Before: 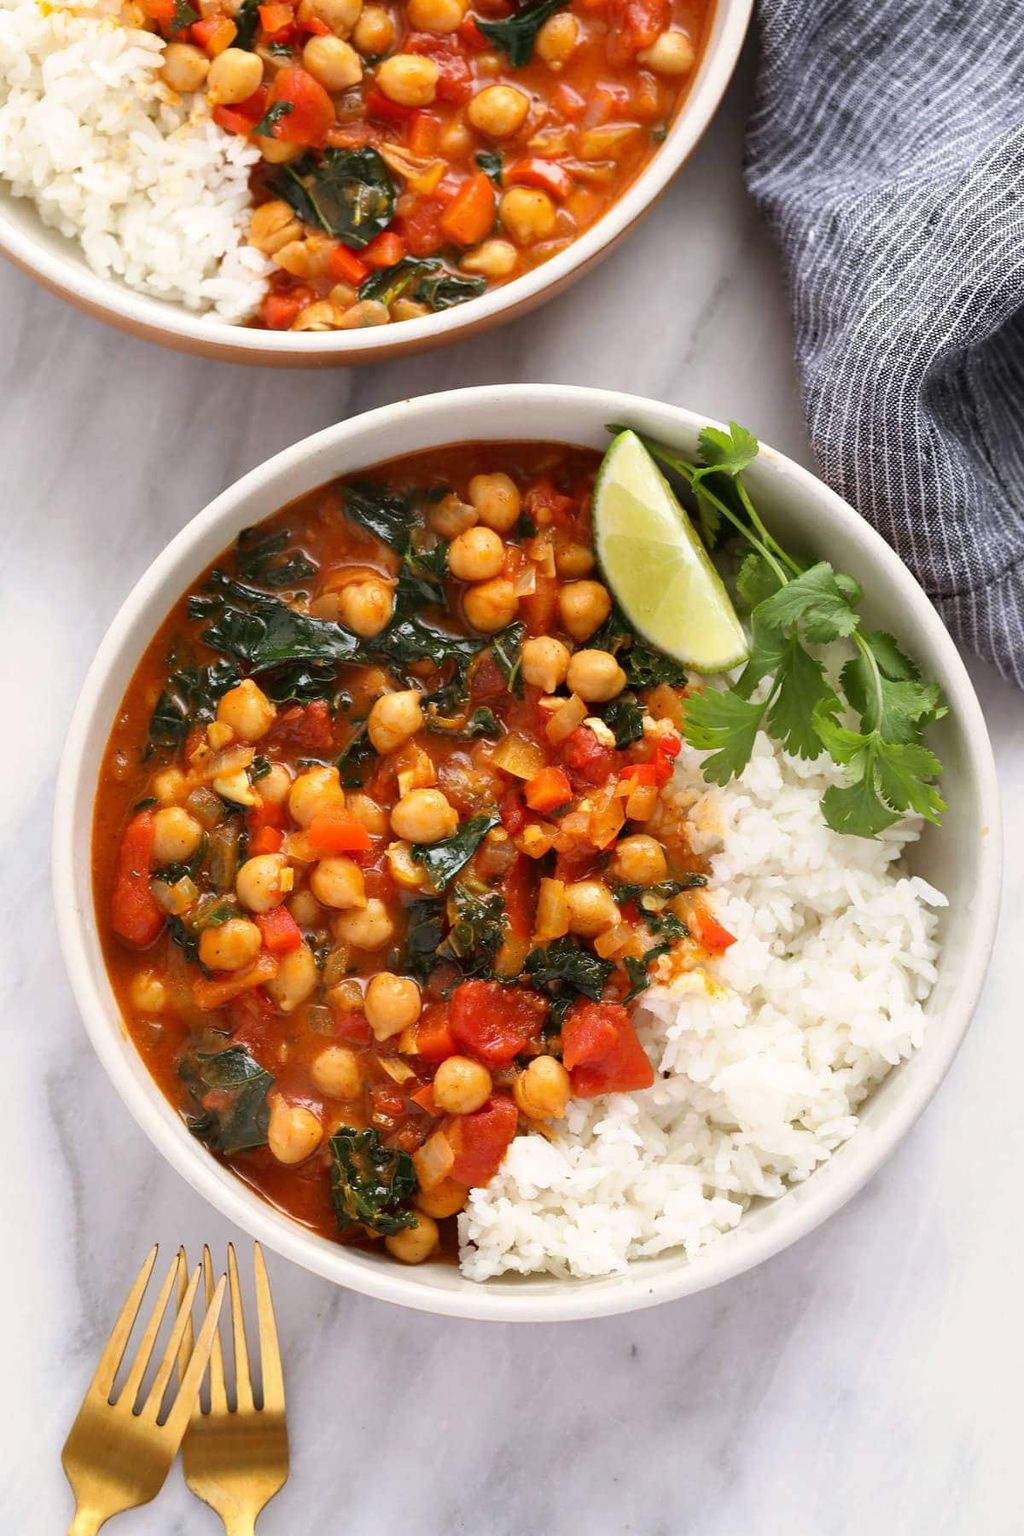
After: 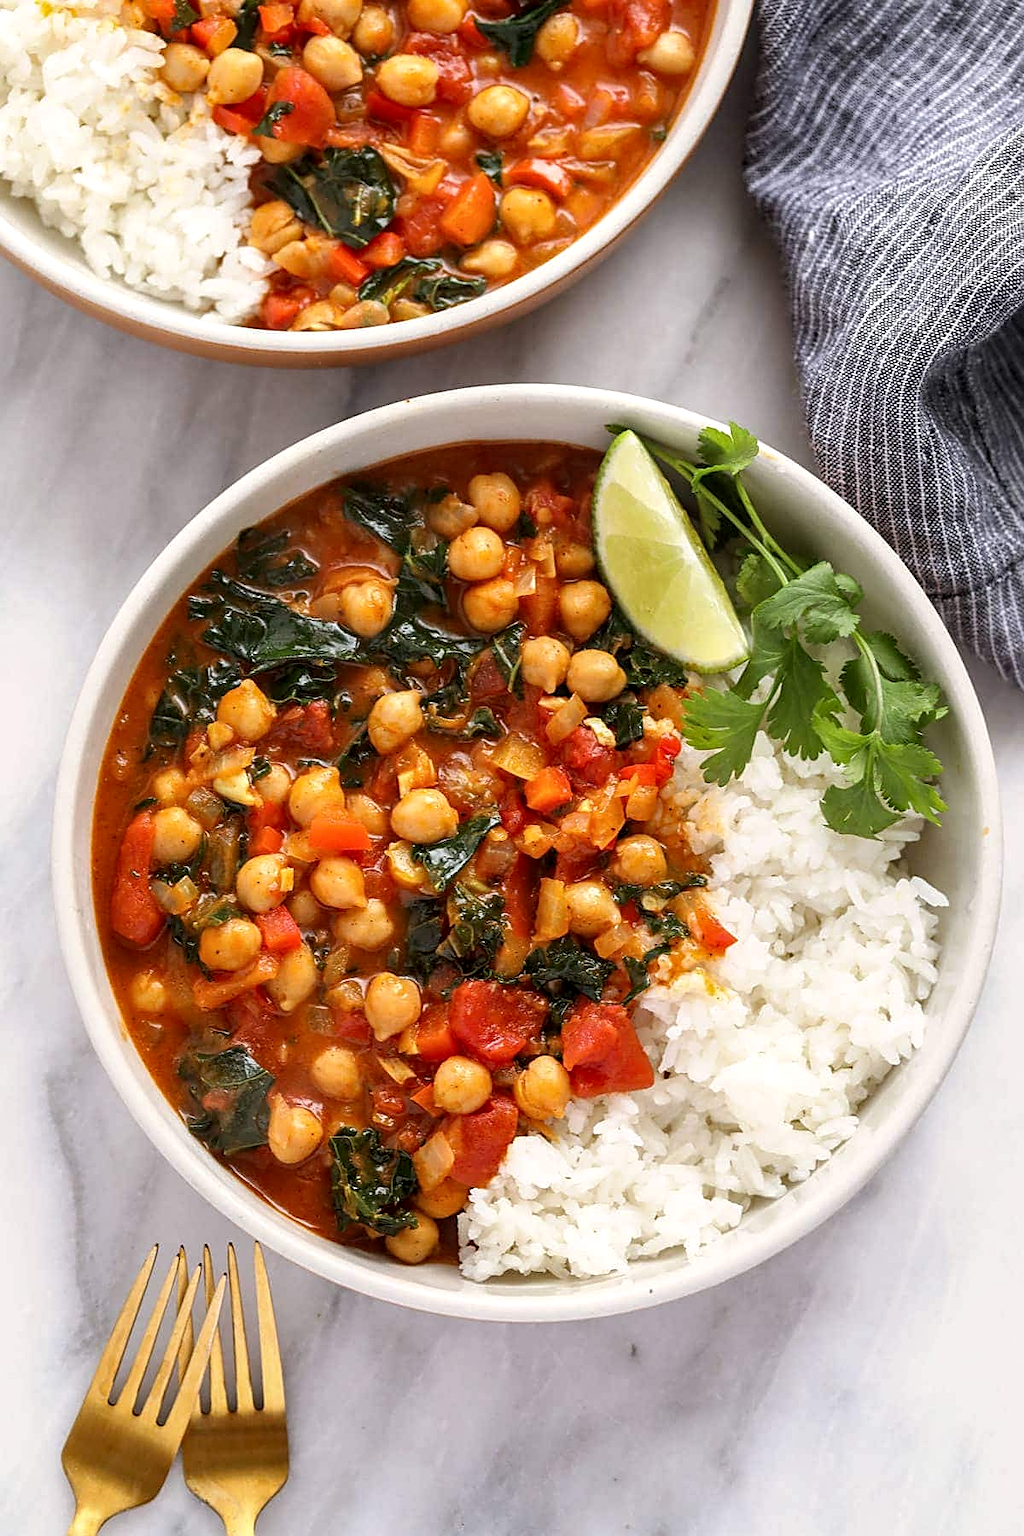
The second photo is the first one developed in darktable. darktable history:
local contrast: detail 130%
sharpen: on, module defaults
